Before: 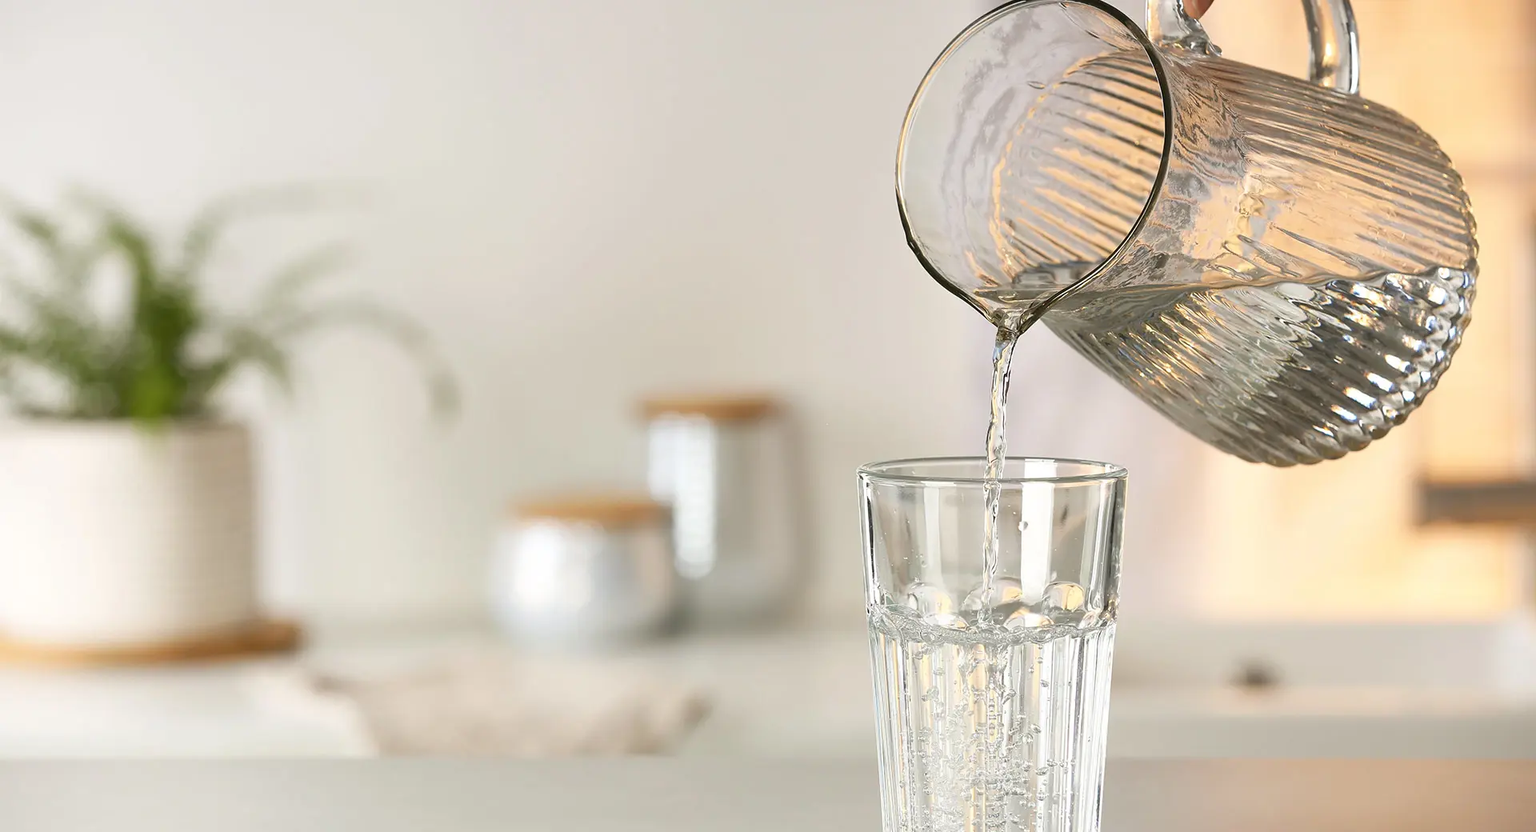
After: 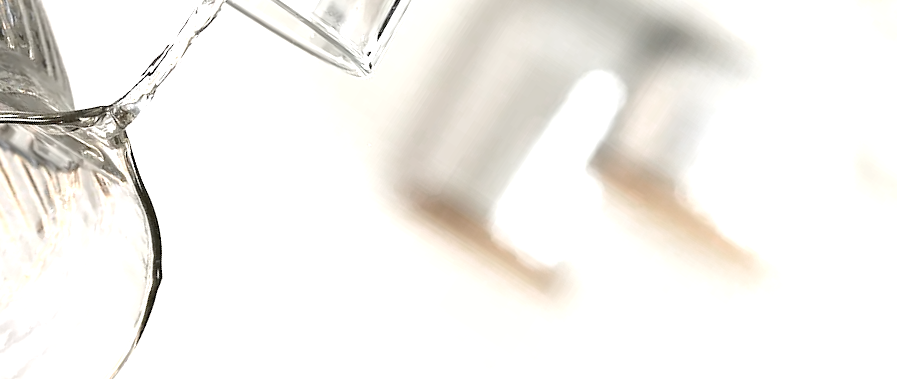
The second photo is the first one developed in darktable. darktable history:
crop and rotate: angle 146.82°, left 9.09%, top 15.563%, right 4.566%, bottom 17.06%
exposure: black level correction 0, exposure 1.101 EV, compensate highlight preservation false
haze removal: adaptive false
color zones: curves: ch0 [(0, 0.613) (0.01, 0.613) (0.245, 0.448) (0.498, 0.529) (0.642, 0.665) (0.879, 0.777) (0.99, 0.613)]; ch1 [(0, 0.035) (0.121, 0.189) (0.259, 0.197) (0.415, 0.061) (0.589, 0.022) (0.732, 0.022) (0.857, 0.026) (0.991, 0.053)]
